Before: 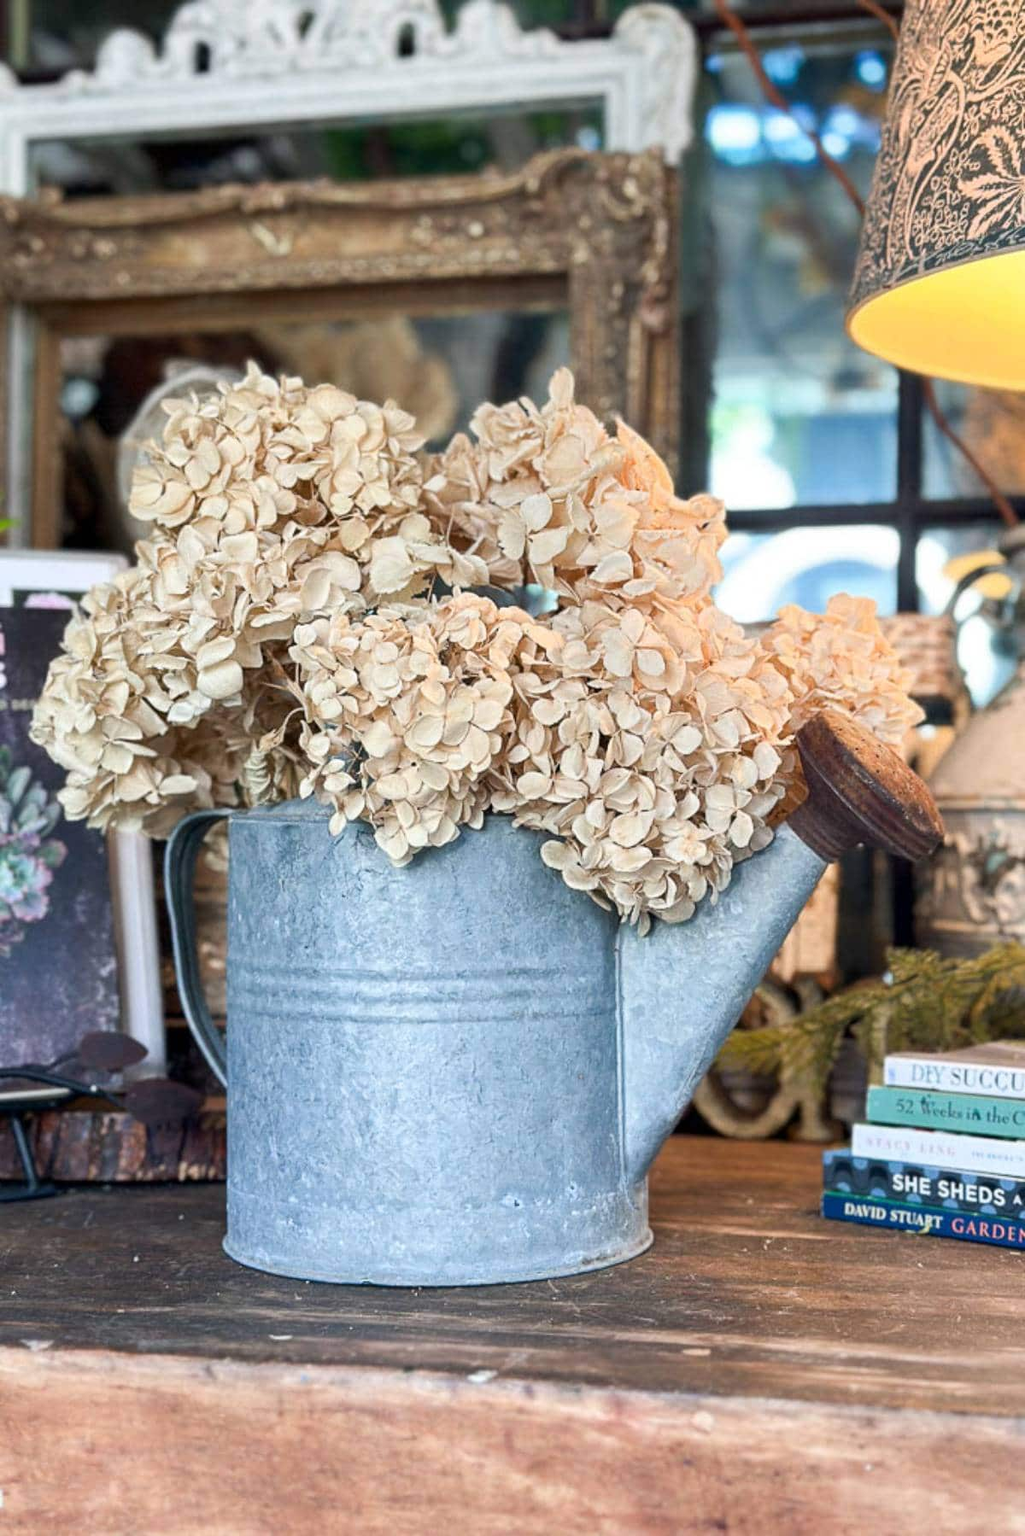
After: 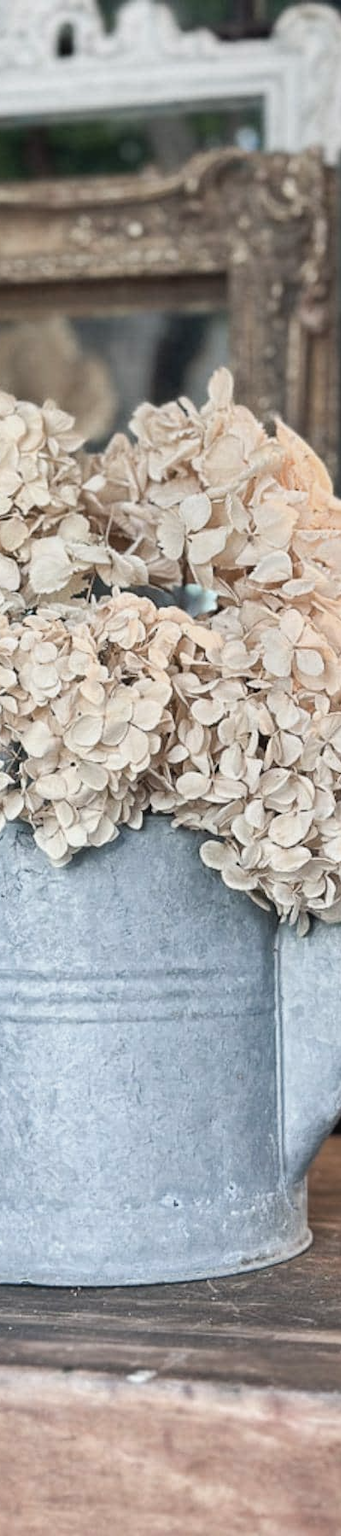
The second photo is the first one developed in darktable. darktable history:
contrast brightness saturation: contrast -0.057, saturation -0.411
crop: left 33.268%, right 33.397%
